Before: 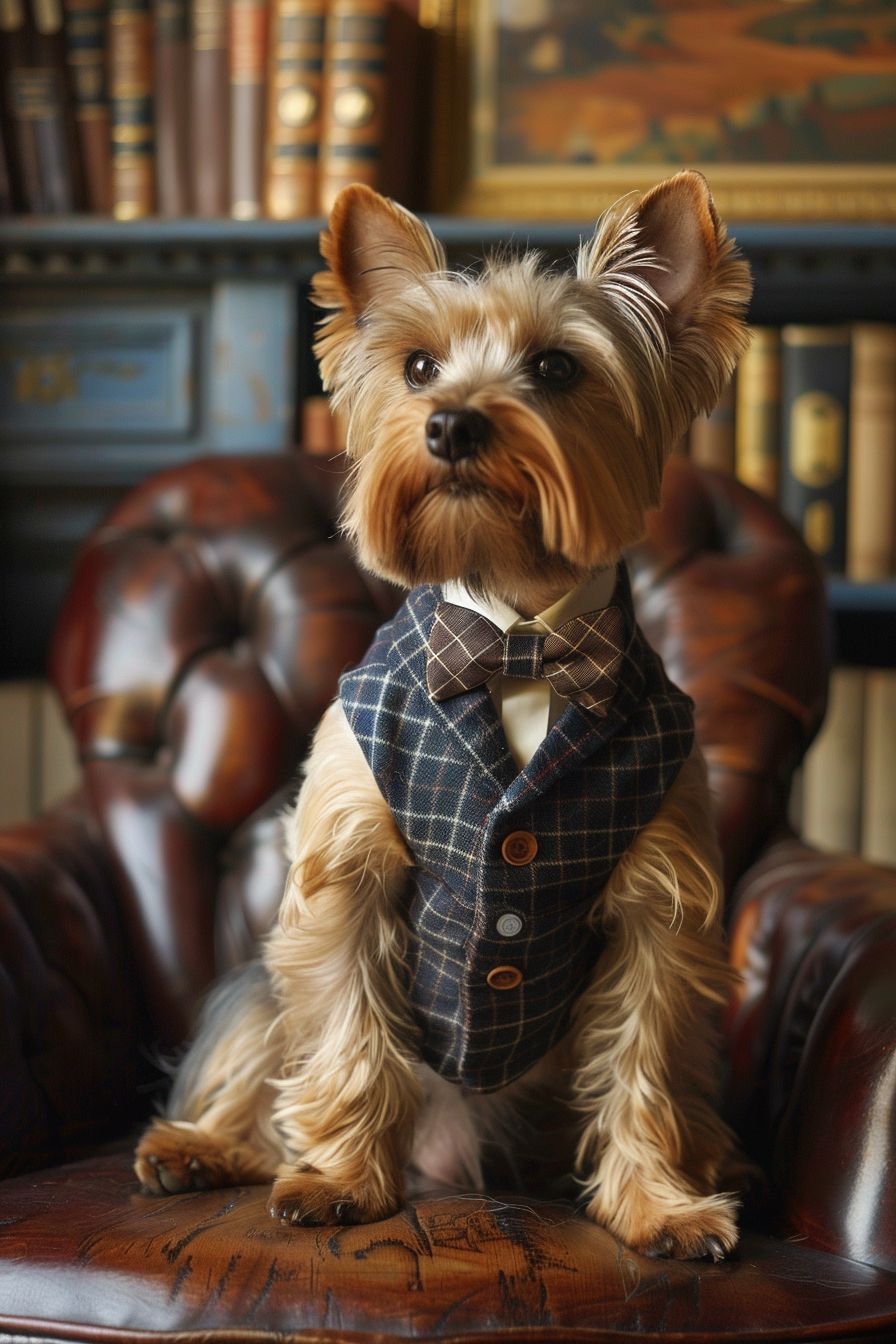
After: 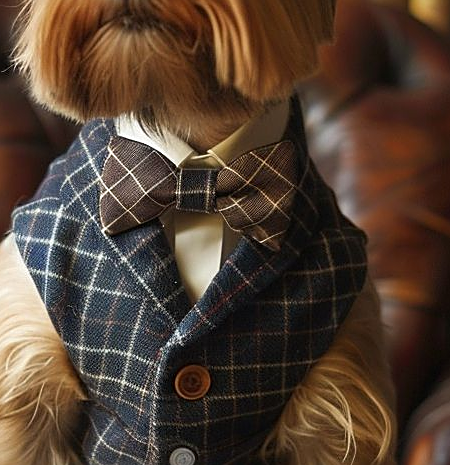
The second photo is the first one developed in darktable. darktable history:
crop: left 36.607%, top 34.735%, right 13.146%, bottom 30.611%
white balance: emerald 1
sharpen: on, module defaults
